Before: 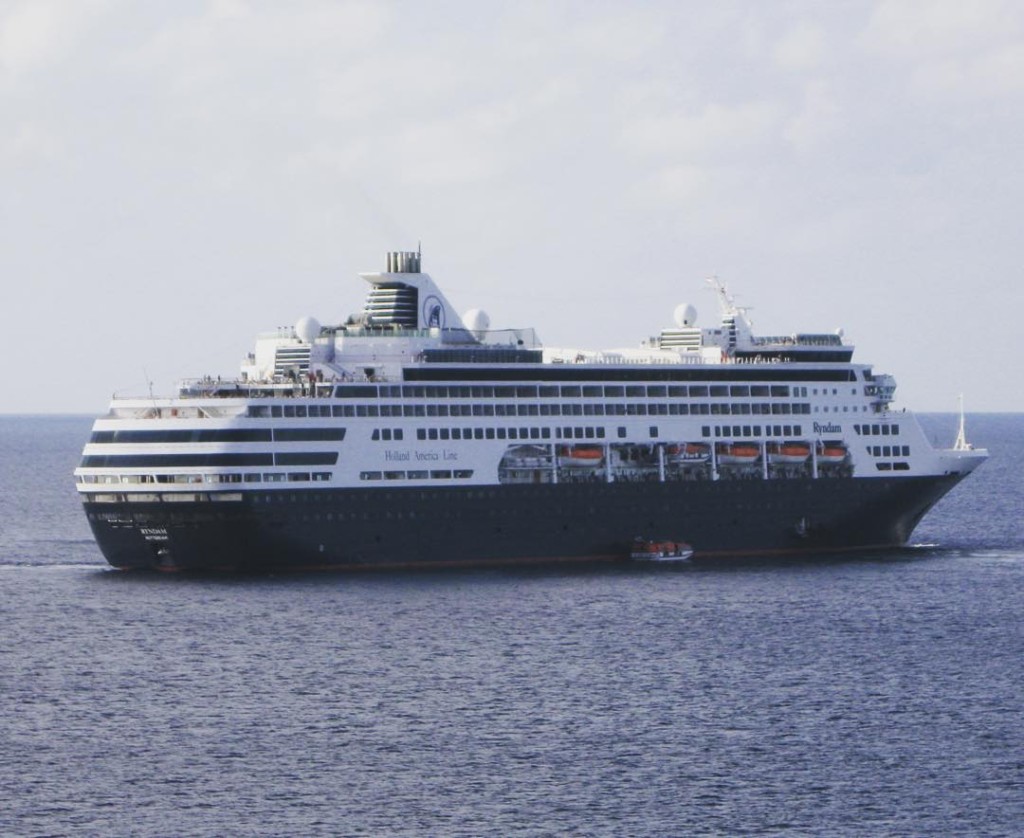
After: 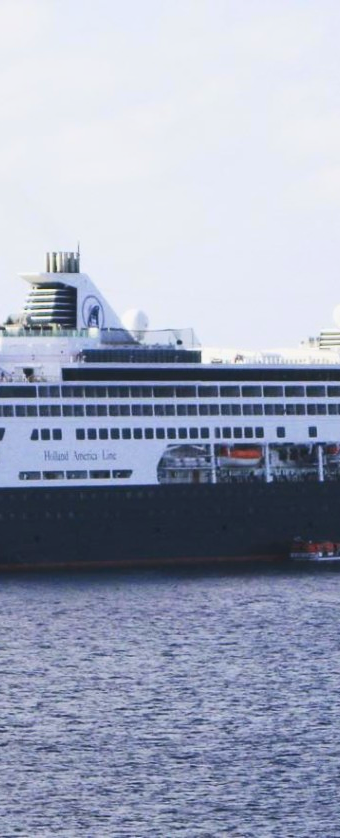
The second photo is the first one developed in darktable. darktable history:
tone equalizer: on, module defaults
crop: left 33.36%, right 33.36%
fill light: on, module defaults
contrast brightness saturation: contrast 0.23, brightness 0.1, saturation 0.29
